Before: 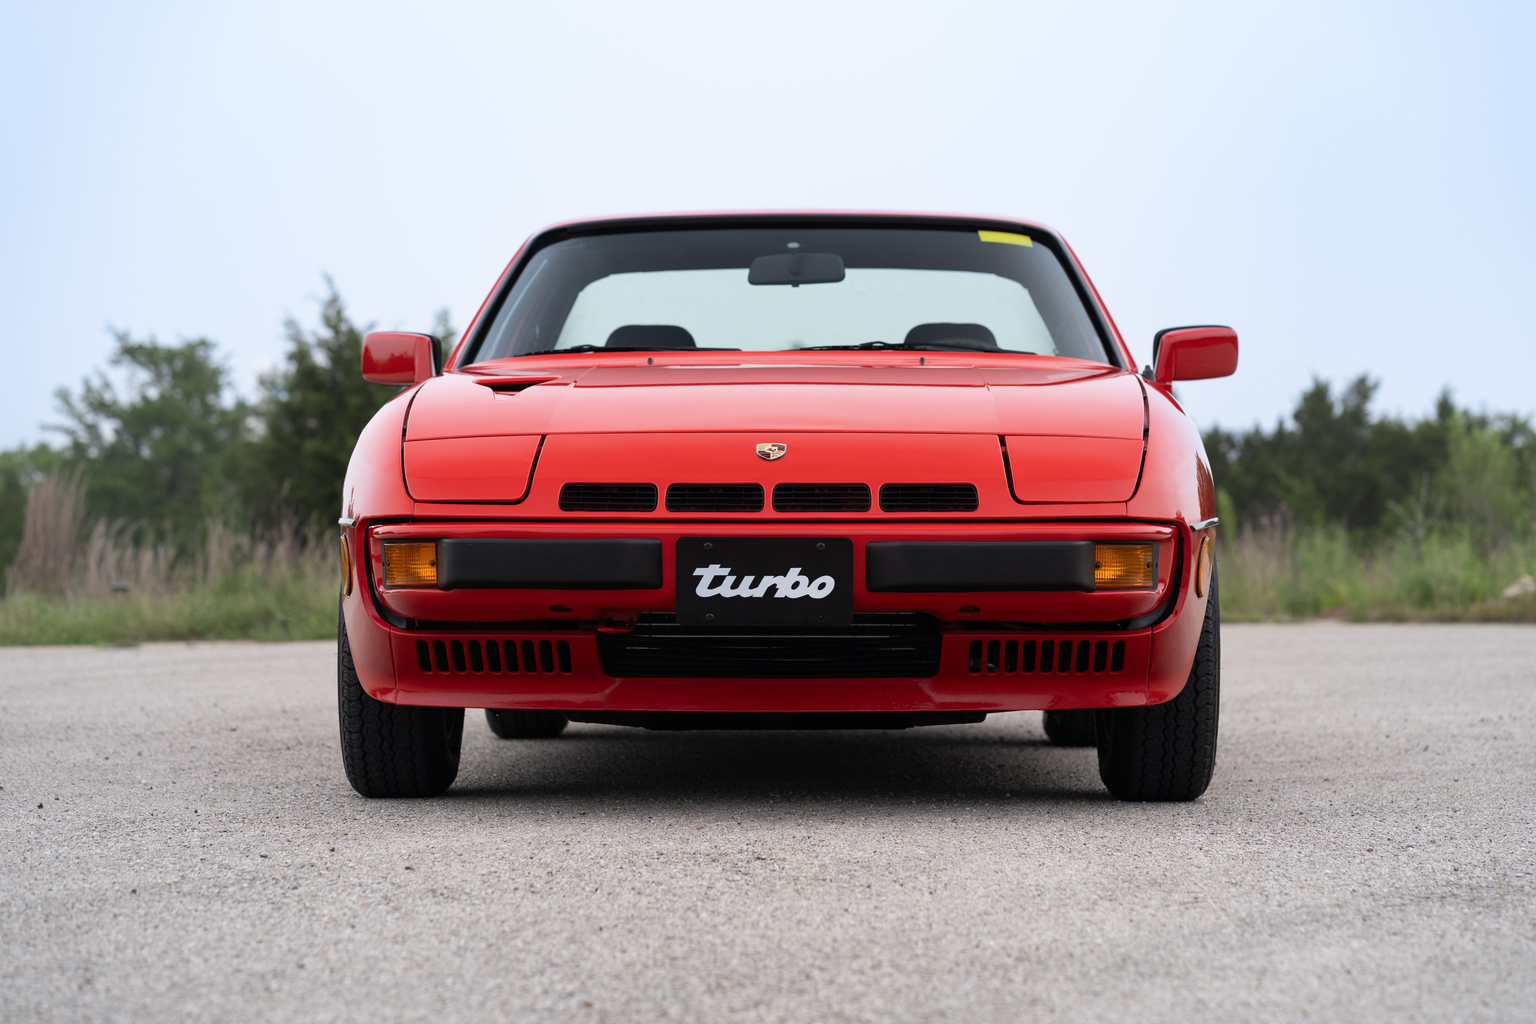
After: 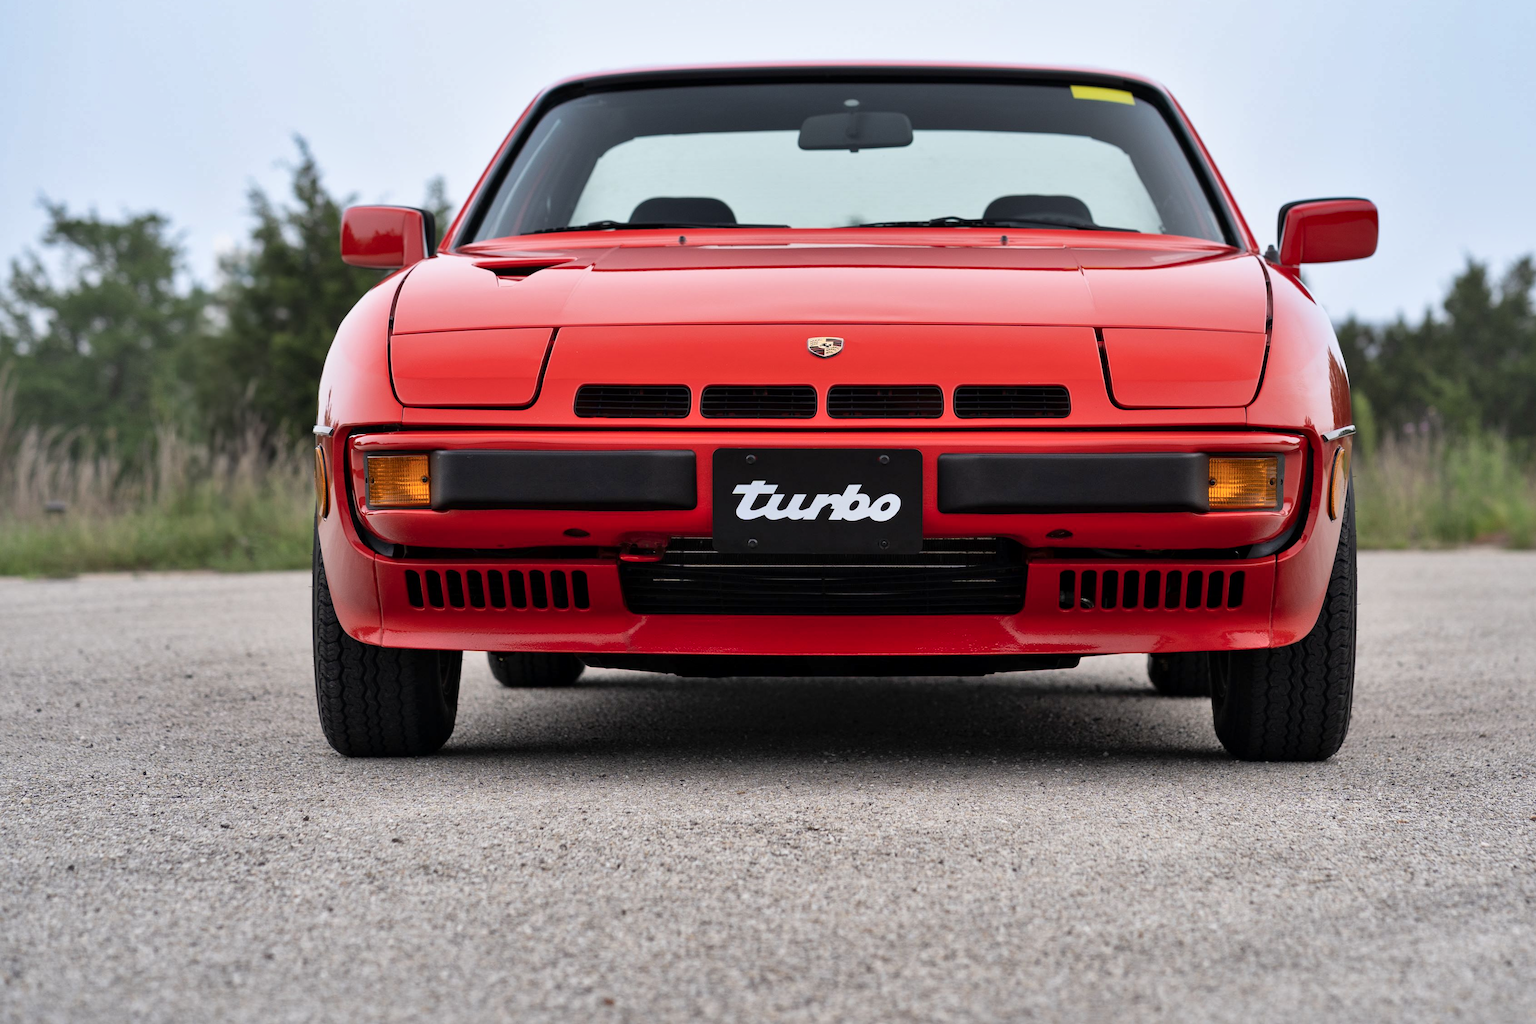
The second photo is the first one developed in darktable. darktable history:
local contrast: mode bilateral grid, contrast 20, coarseness 50, detail 120%, midtone range 0.2
crop and rotate: left 4.842%, top 15.51%, right 10.668%
shadows and highlights: low approximation 0.01, soften with gaussian
